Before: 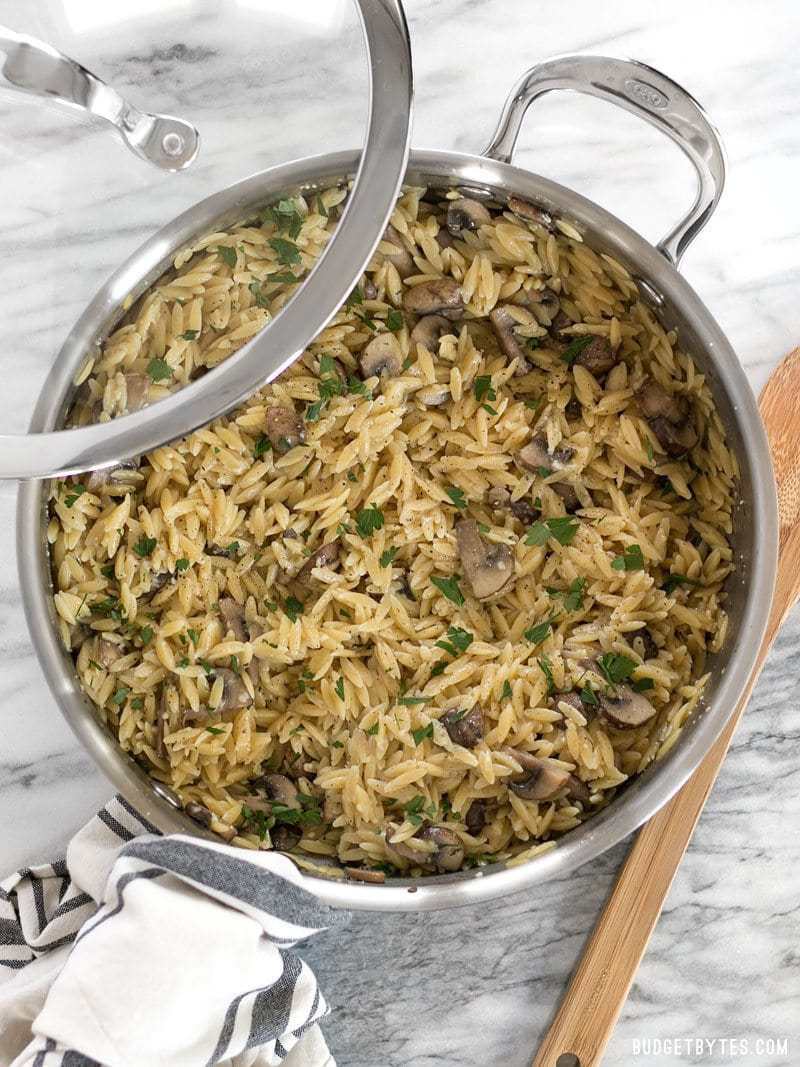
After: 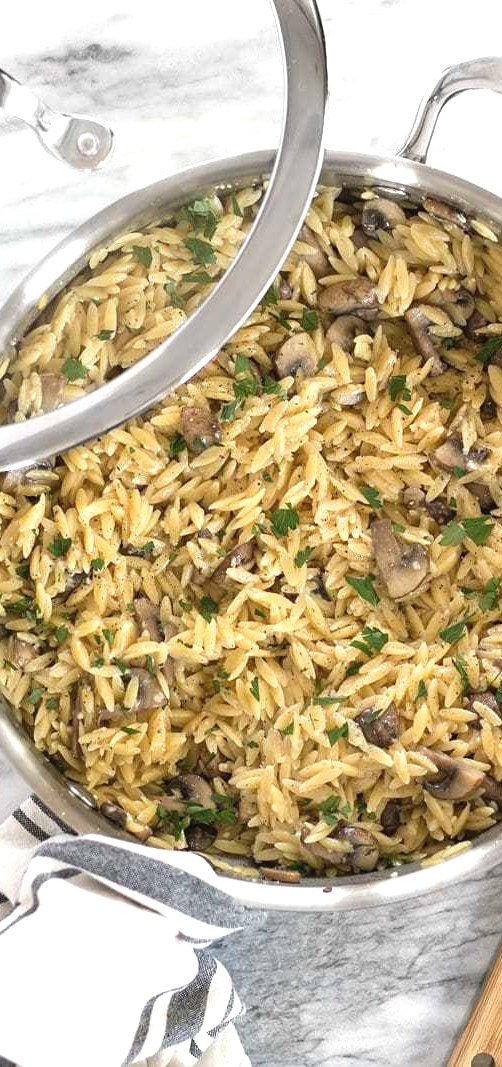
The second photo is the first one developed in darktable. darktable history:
crop: left 10.643%, right 26.583%
exposure: black level correction -0.002, exposure 0.547 EV, compensate highlight preservation false
